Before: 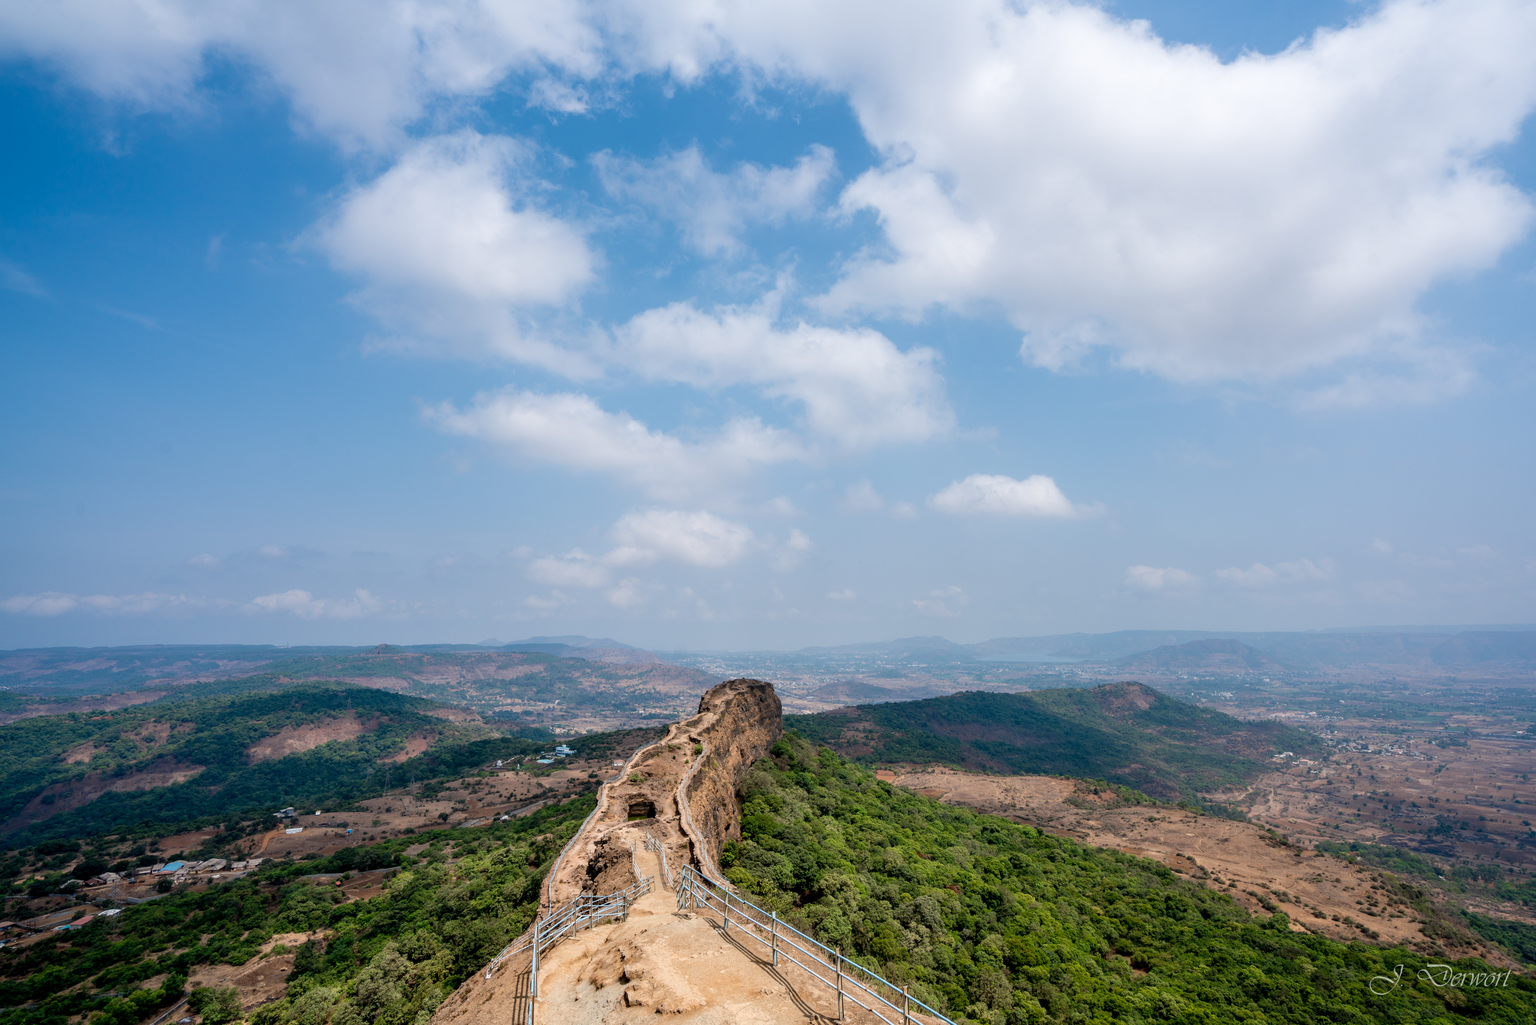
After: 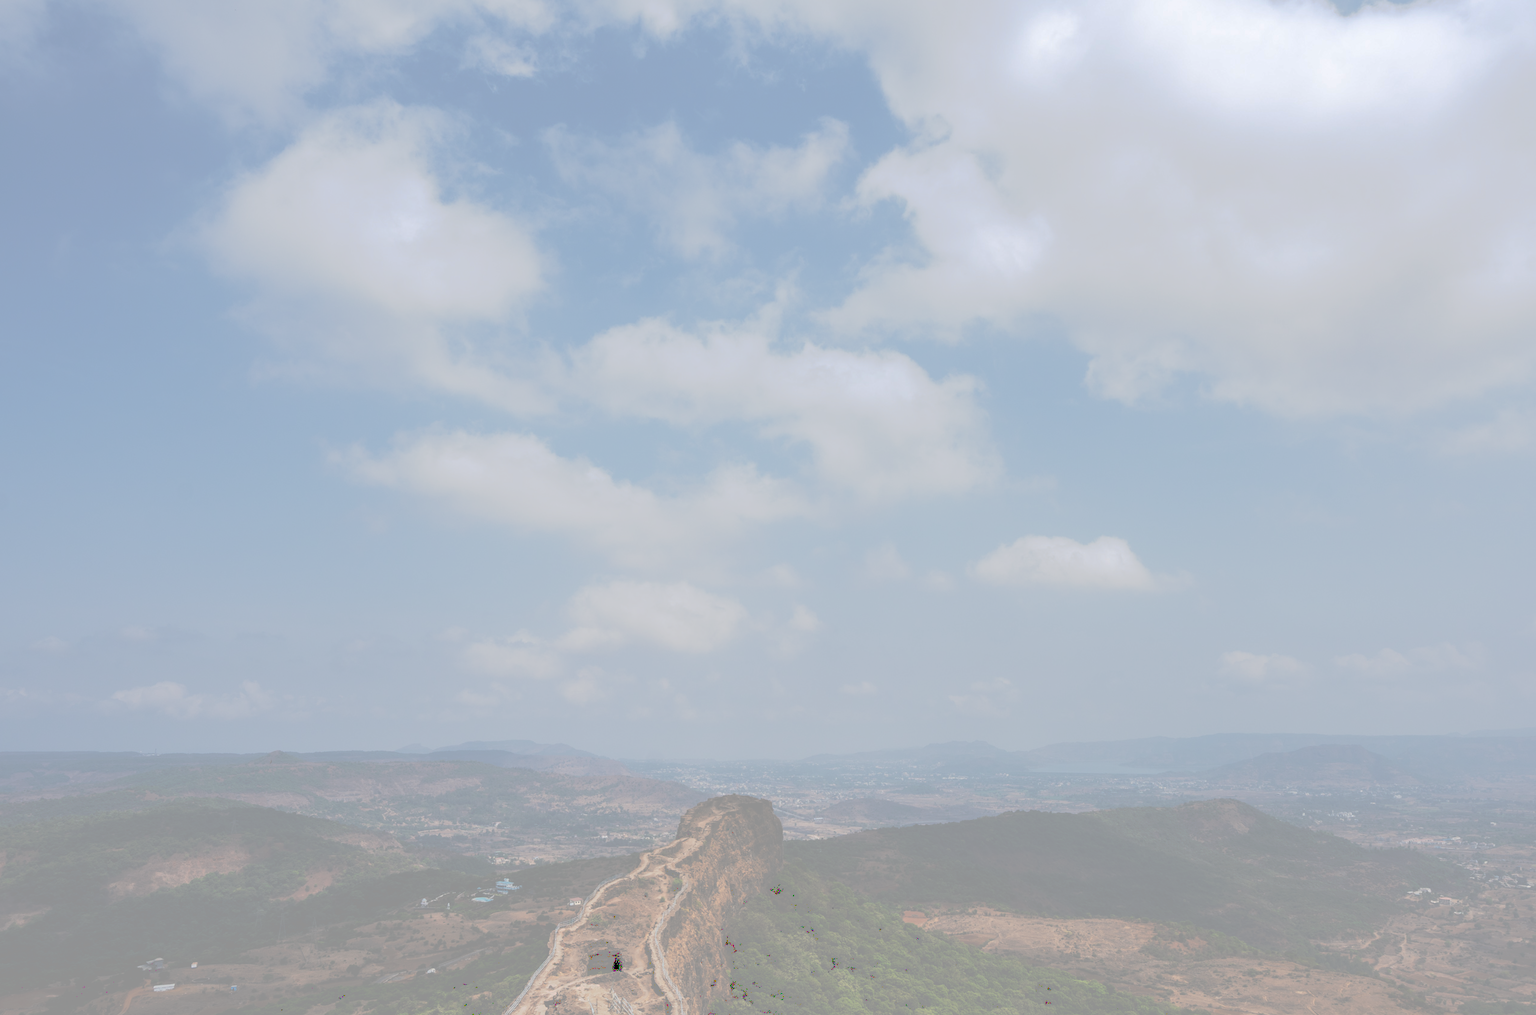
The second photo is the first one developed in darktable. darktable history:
tone curve: curves: ch0 [(0, 0) (0.003, 0.6) (0.011, 0.6) (0.025, 0.601) (0.044, 0.601) (0.069, 0.601) (0.1, 0.601) (0.136, 0.602) (0.177, 0.605) (0.224, 0.609) (0.277, 0.615) (0.335, 0.625) (0.399, 0.633) (0.468, 0.654) (0.543, 0.676) (0.623, 0.71) (0.709, 0.753) (0.801, 0.802) (0.898, 0.85) (1, 1)], preserve colors none
crop and rotate: left 10.77%, top 5.1%, right 10.41%, bottom 16.76%
